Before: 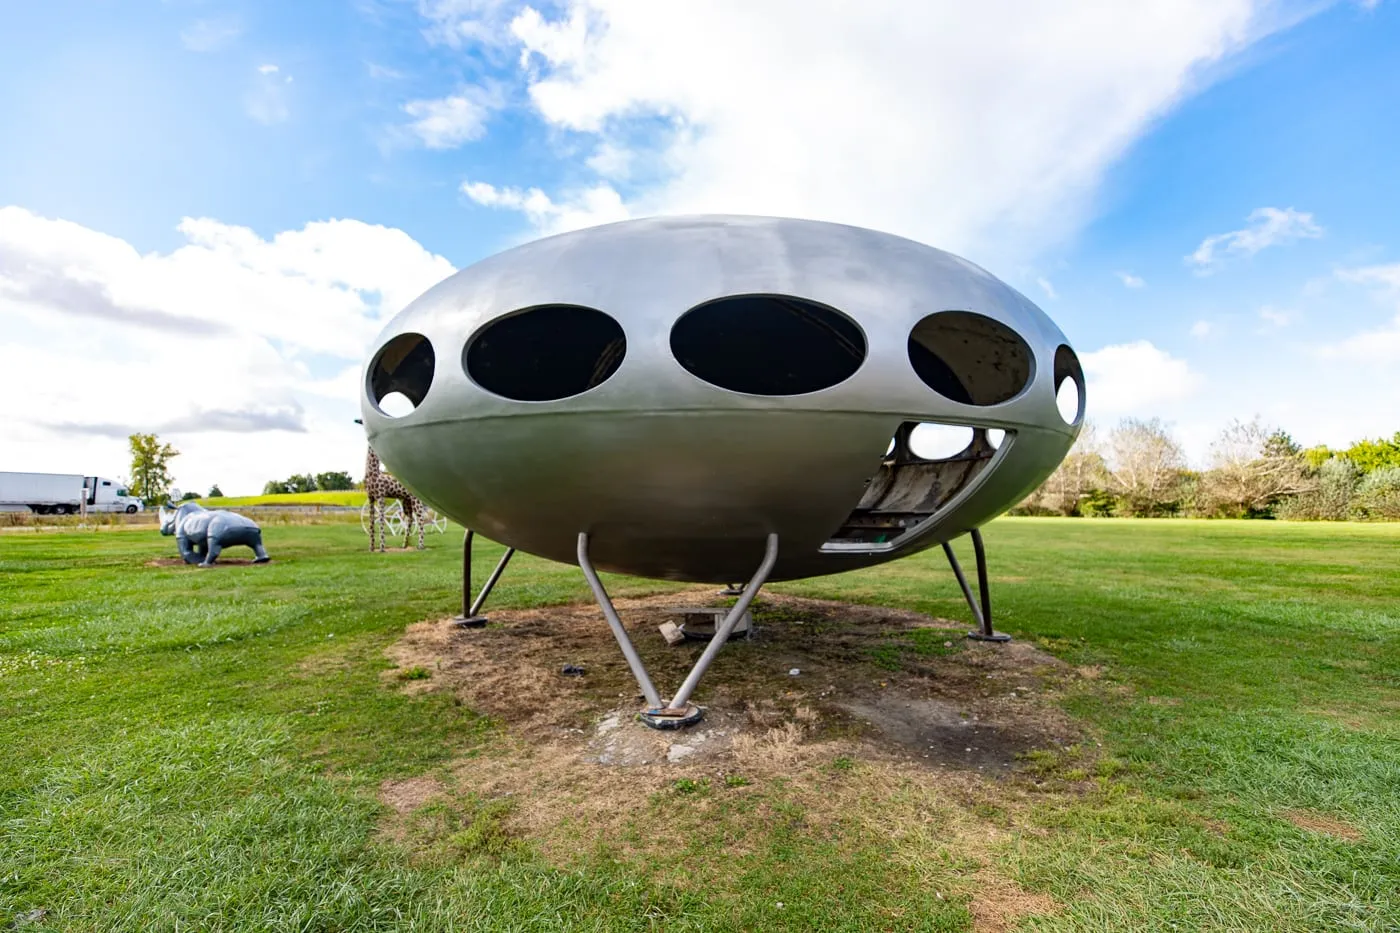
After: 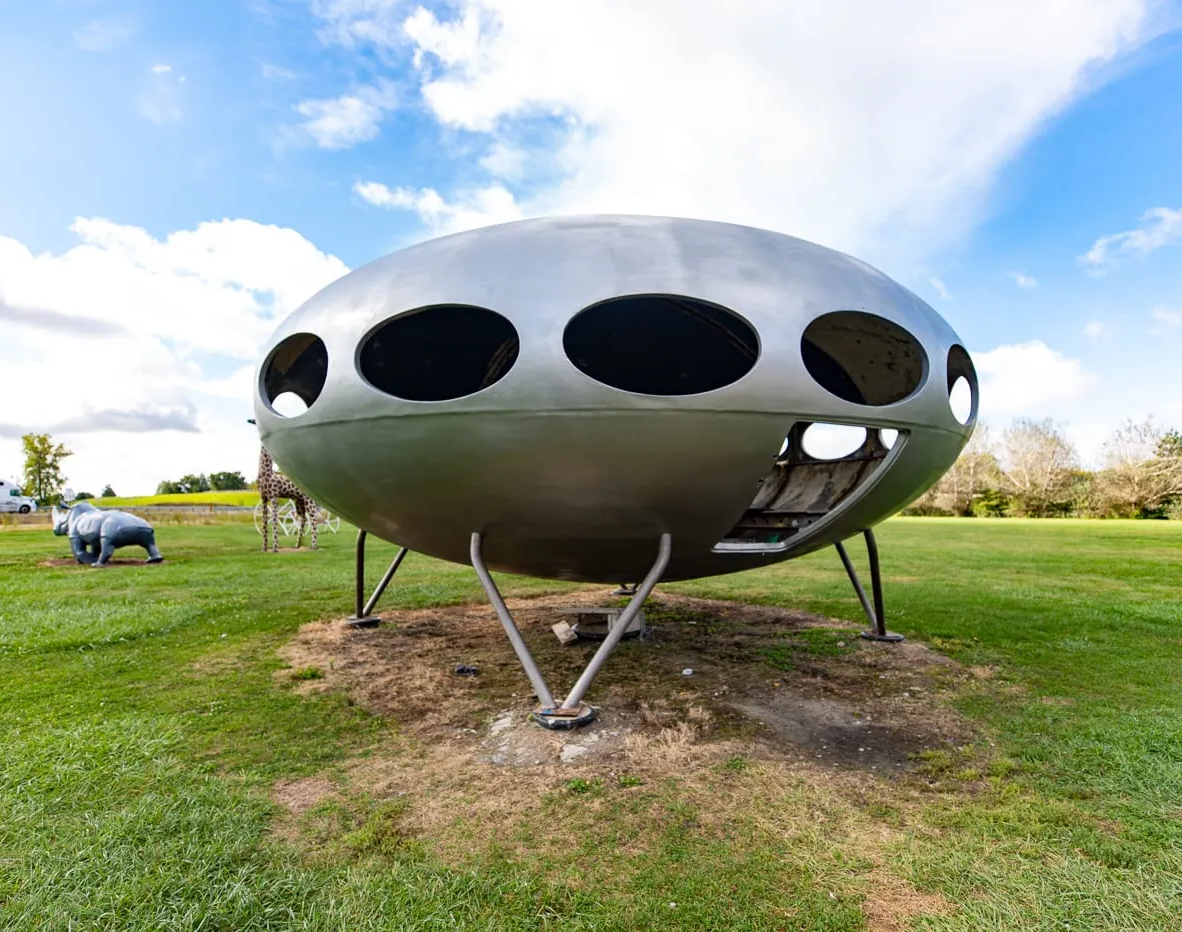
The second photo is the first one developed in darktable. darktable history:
crop: left 7.671%, right 7.863%
